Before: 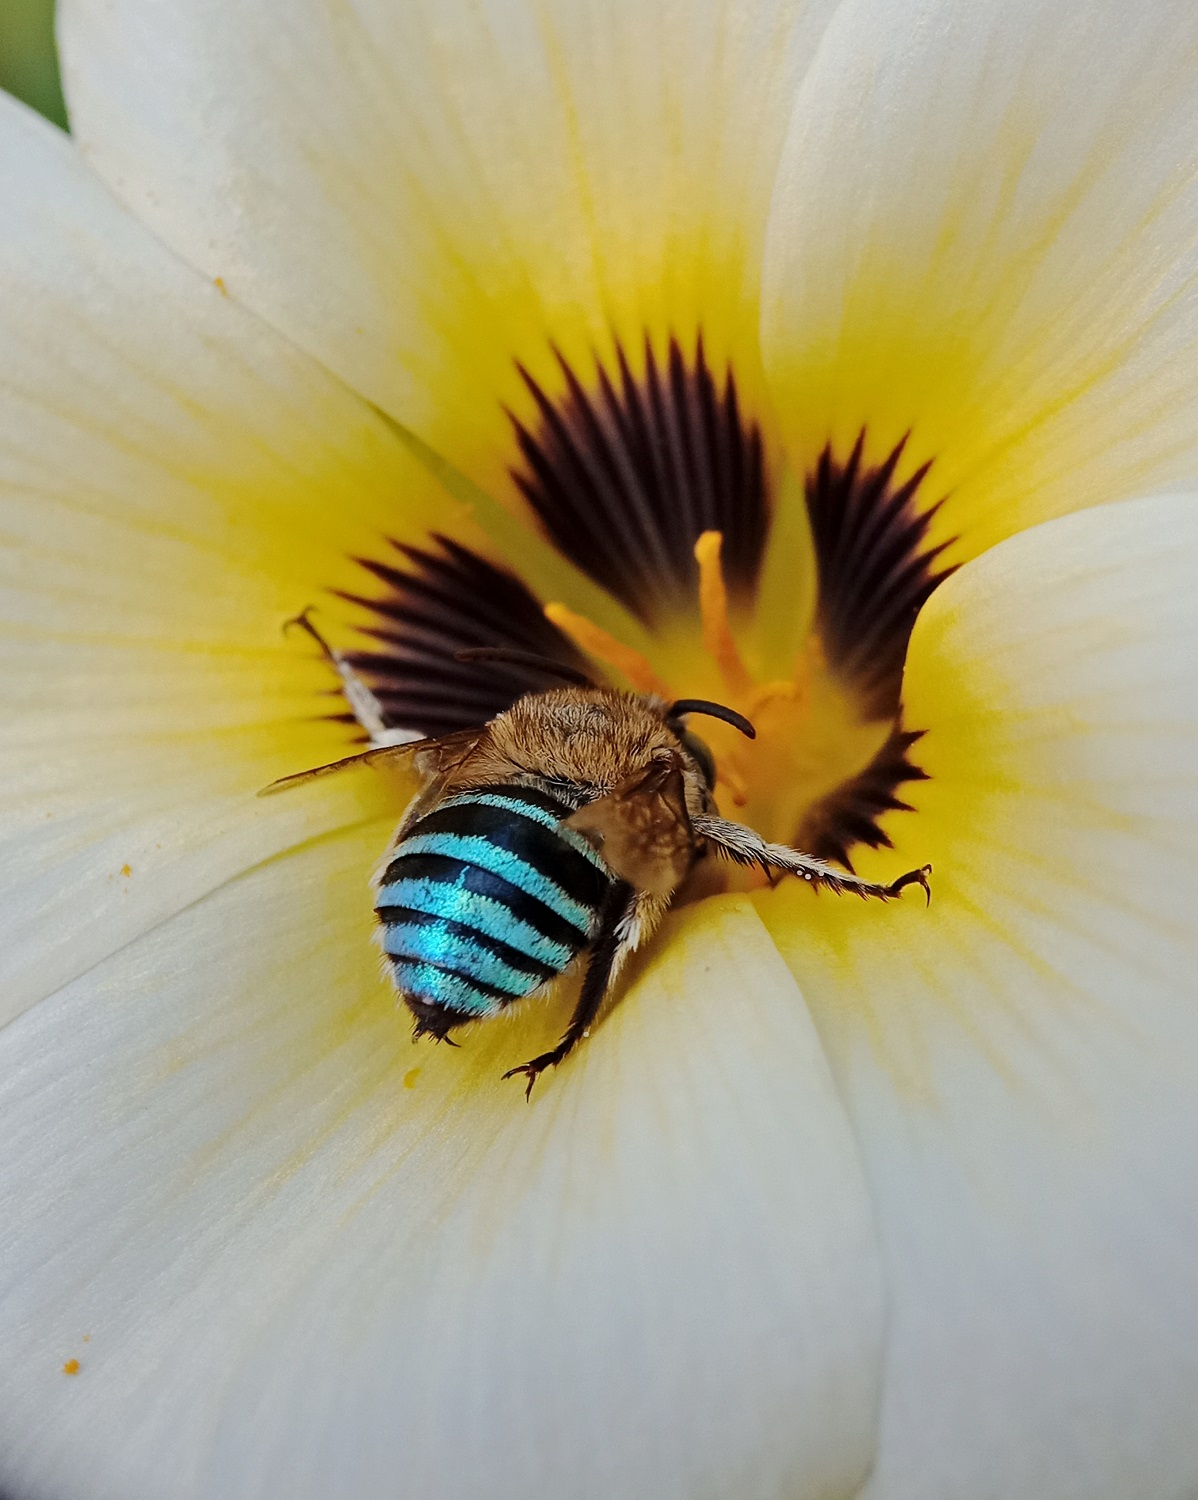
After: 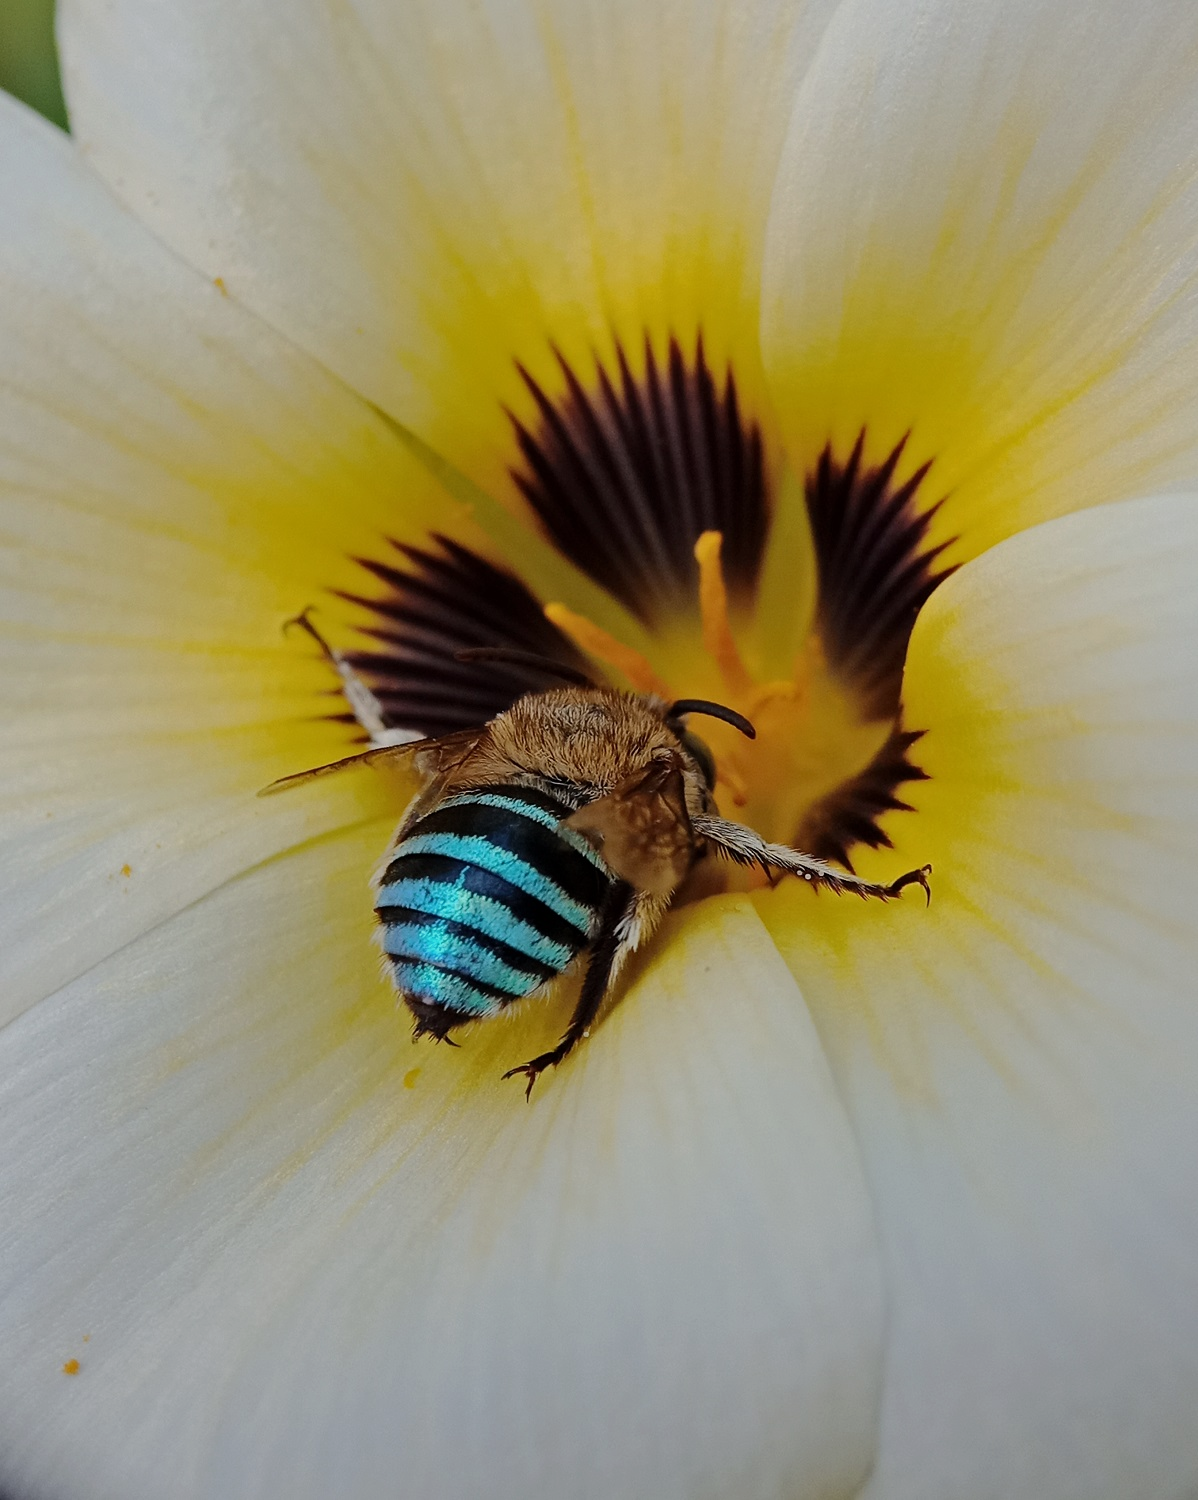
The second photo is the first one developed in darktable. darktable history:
exposure: exposure -0.357 EV, compensate exposure bias true, compensate highlight preservation false
